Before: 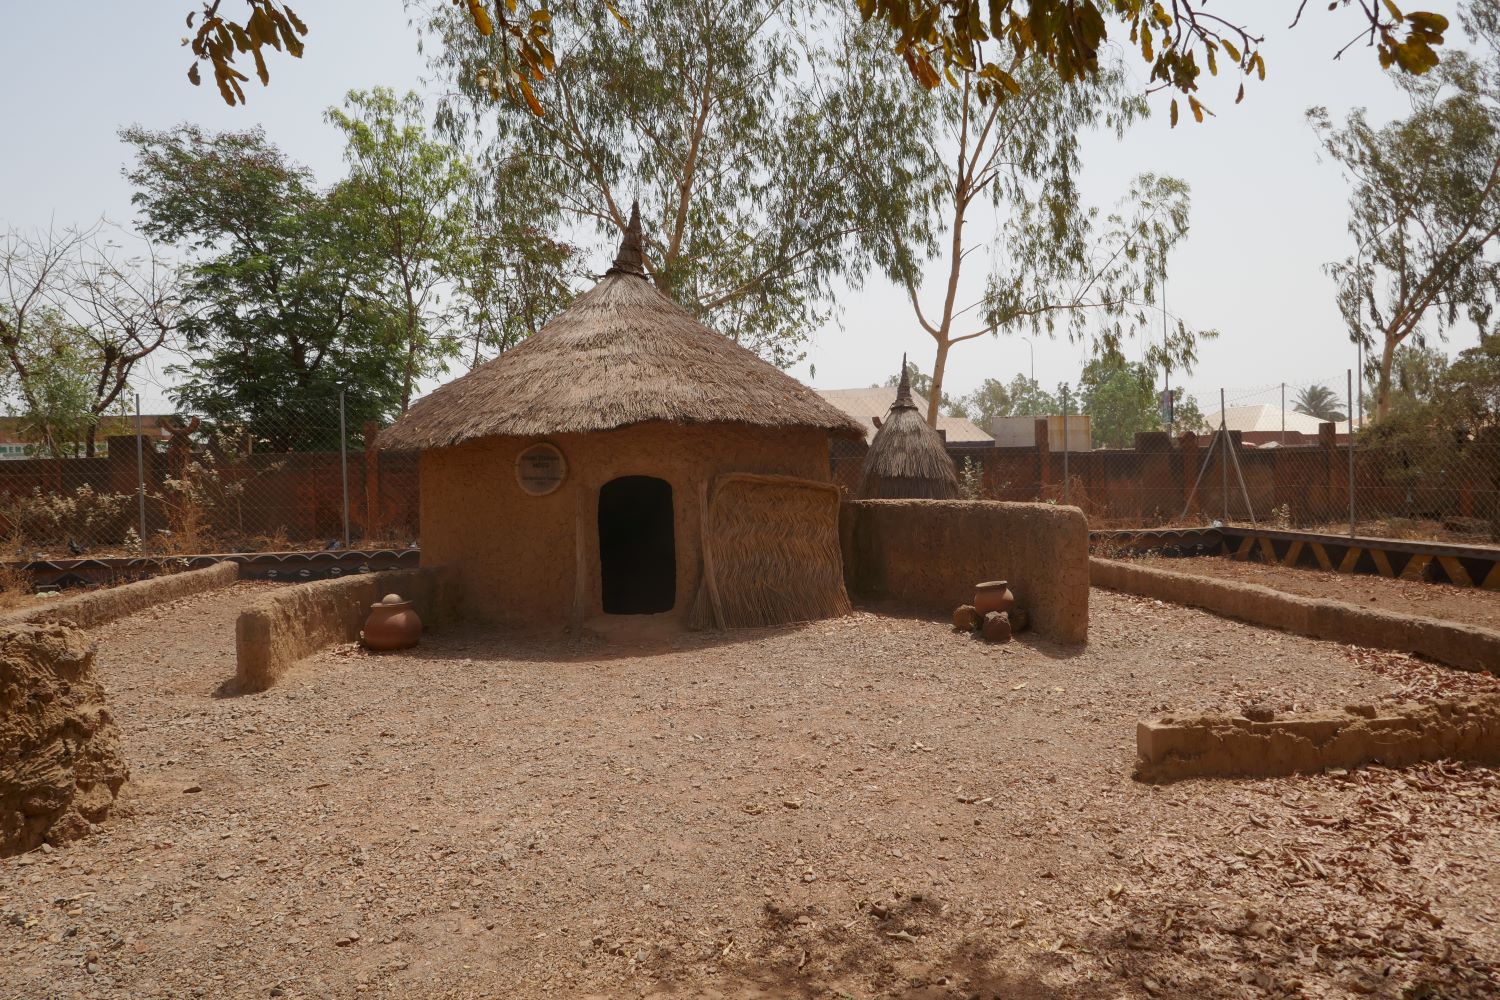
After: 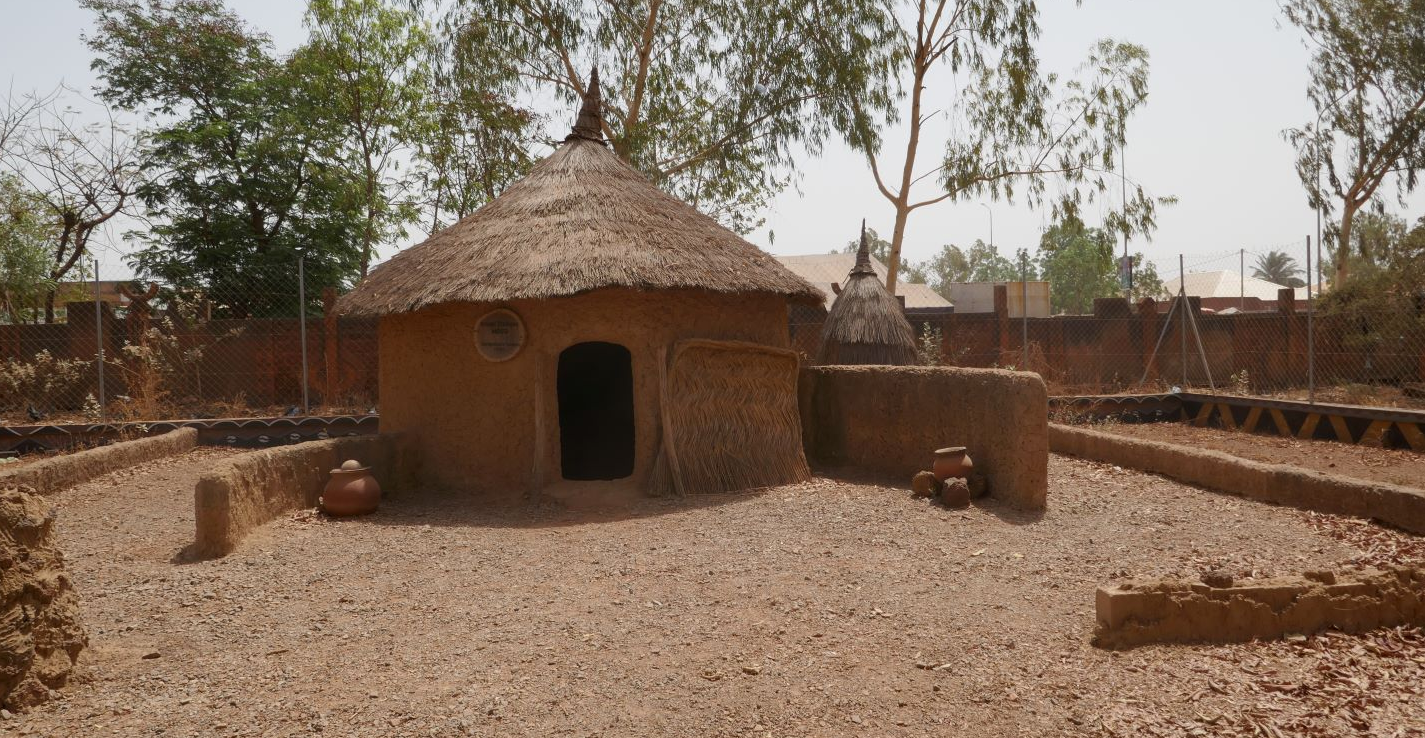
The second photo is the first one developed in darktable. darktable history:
crop and rotate: left 2.765%, top 13.475%, right 2.171%, bottom 12.717%
